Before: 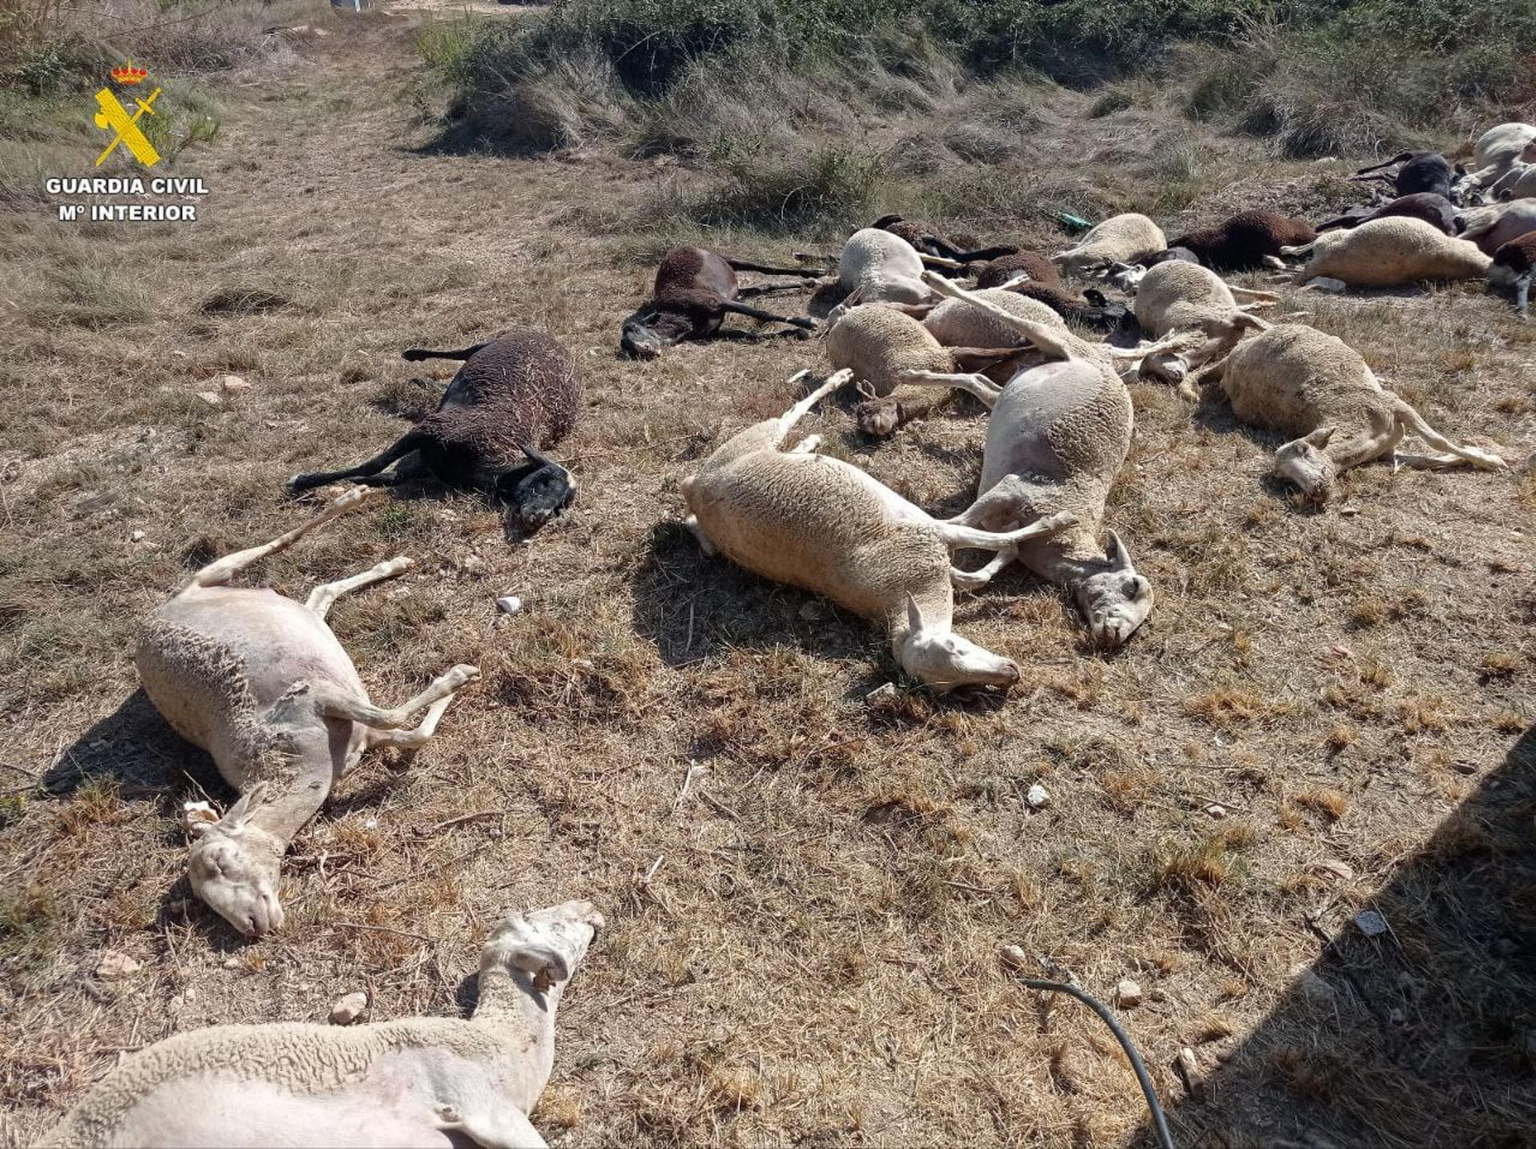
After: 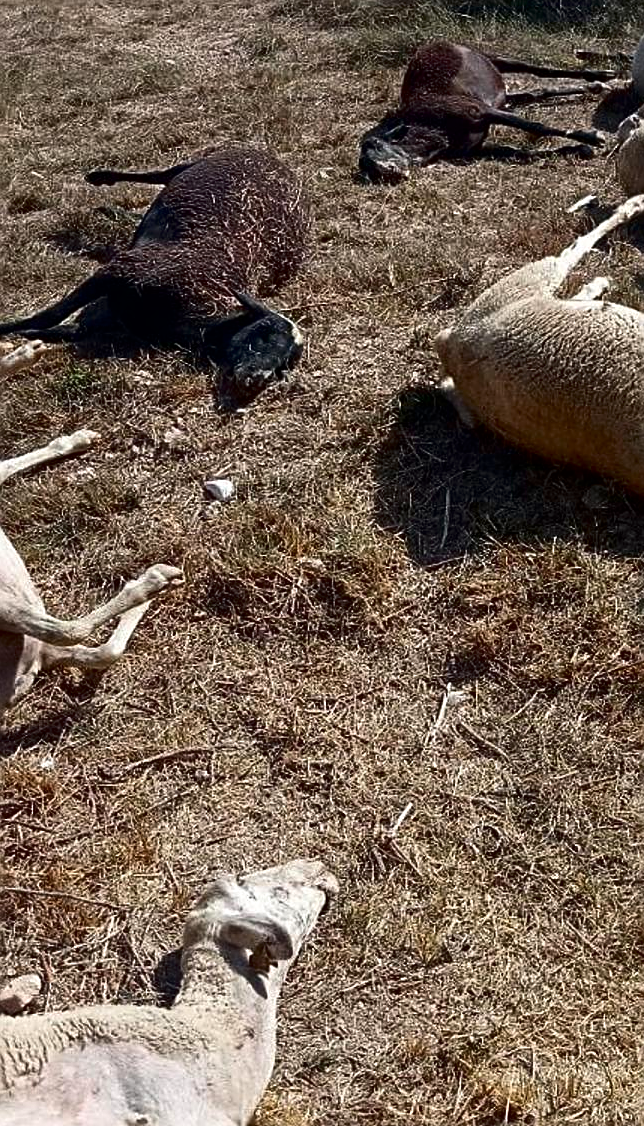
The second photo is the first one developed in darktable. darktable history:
sharpen: amount 0.575
contrast brightness saturation: contrast 0.13, brightness -0.24, saturation 0.14
crop and rotate: left 21.77%, top 18.528%, right 44.676%, bottom 2.997%
